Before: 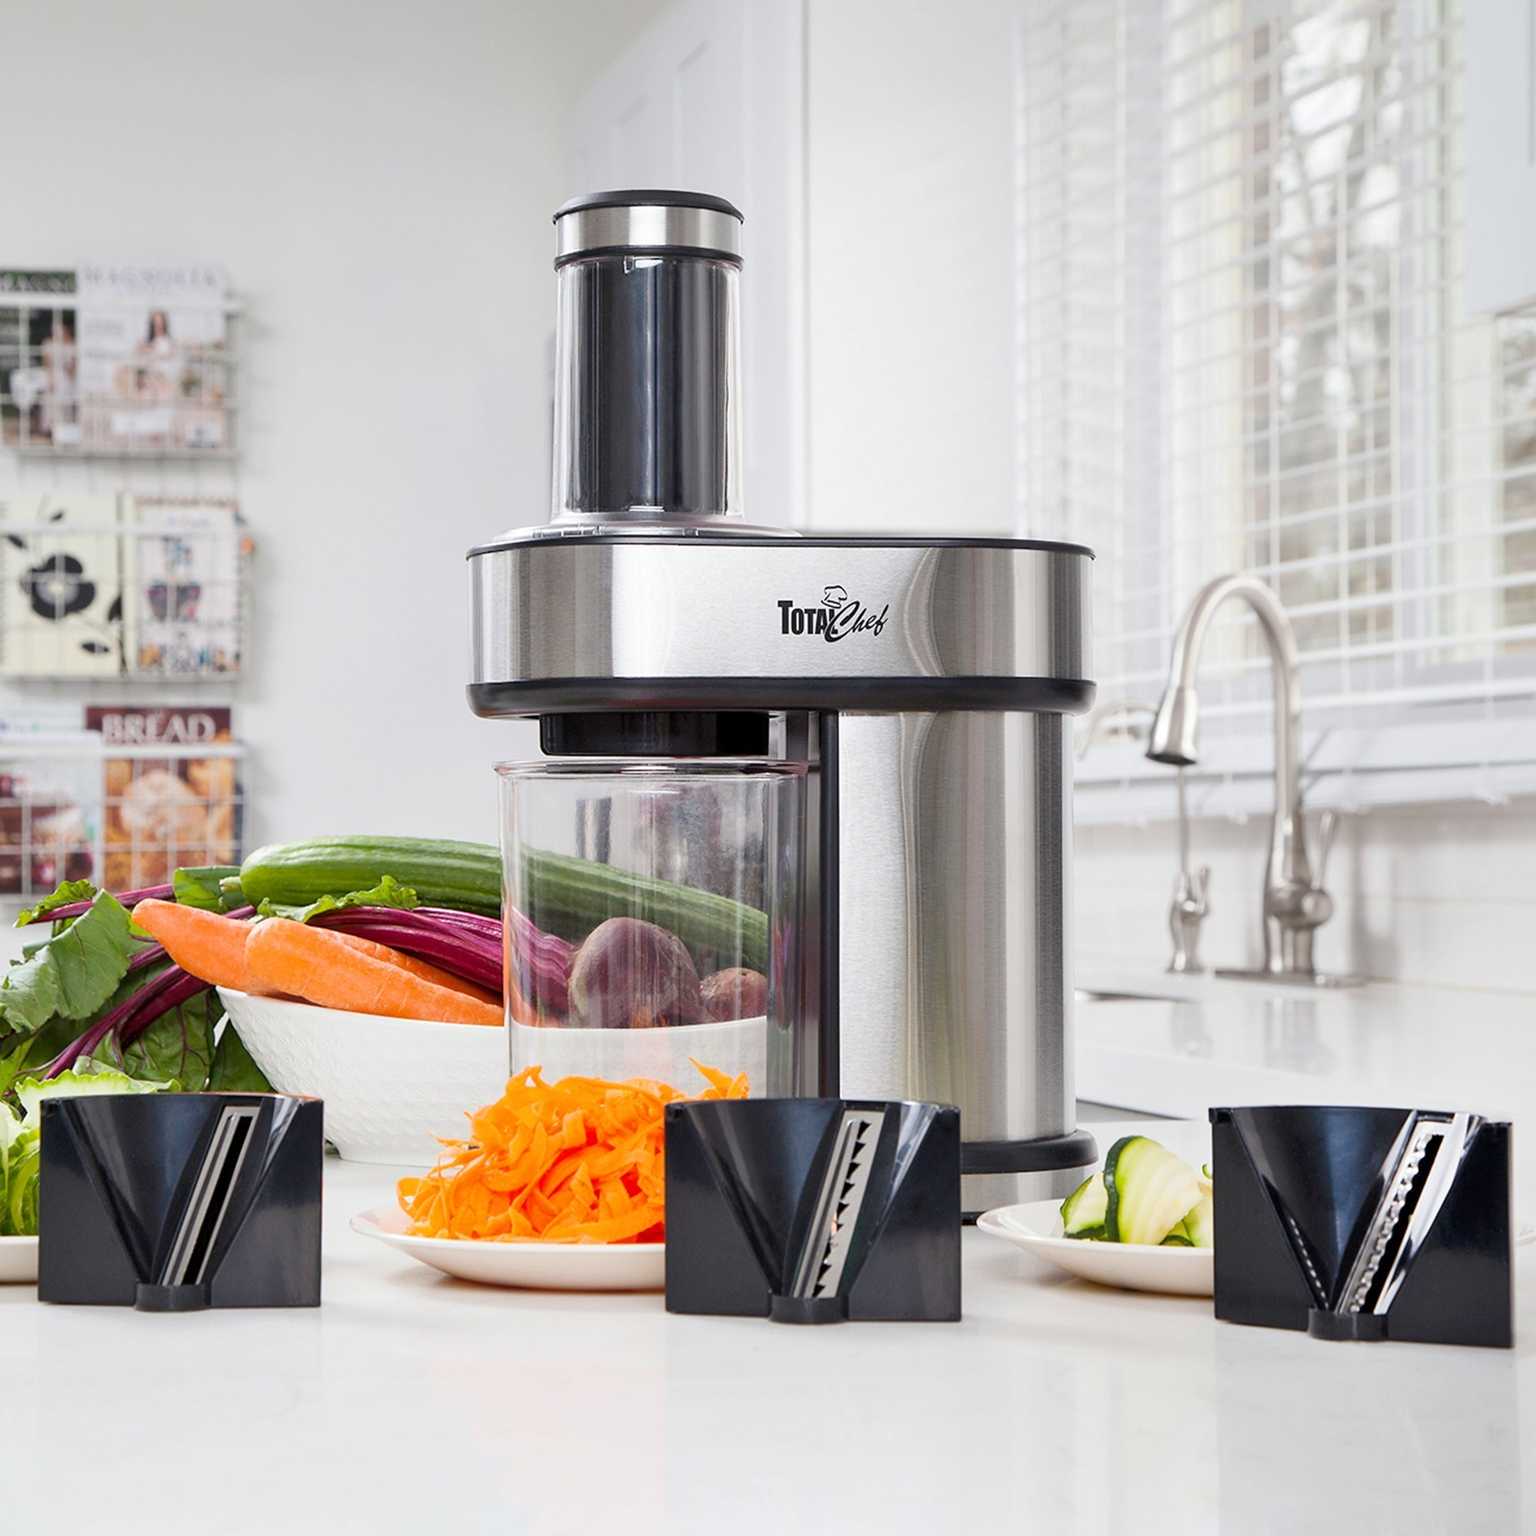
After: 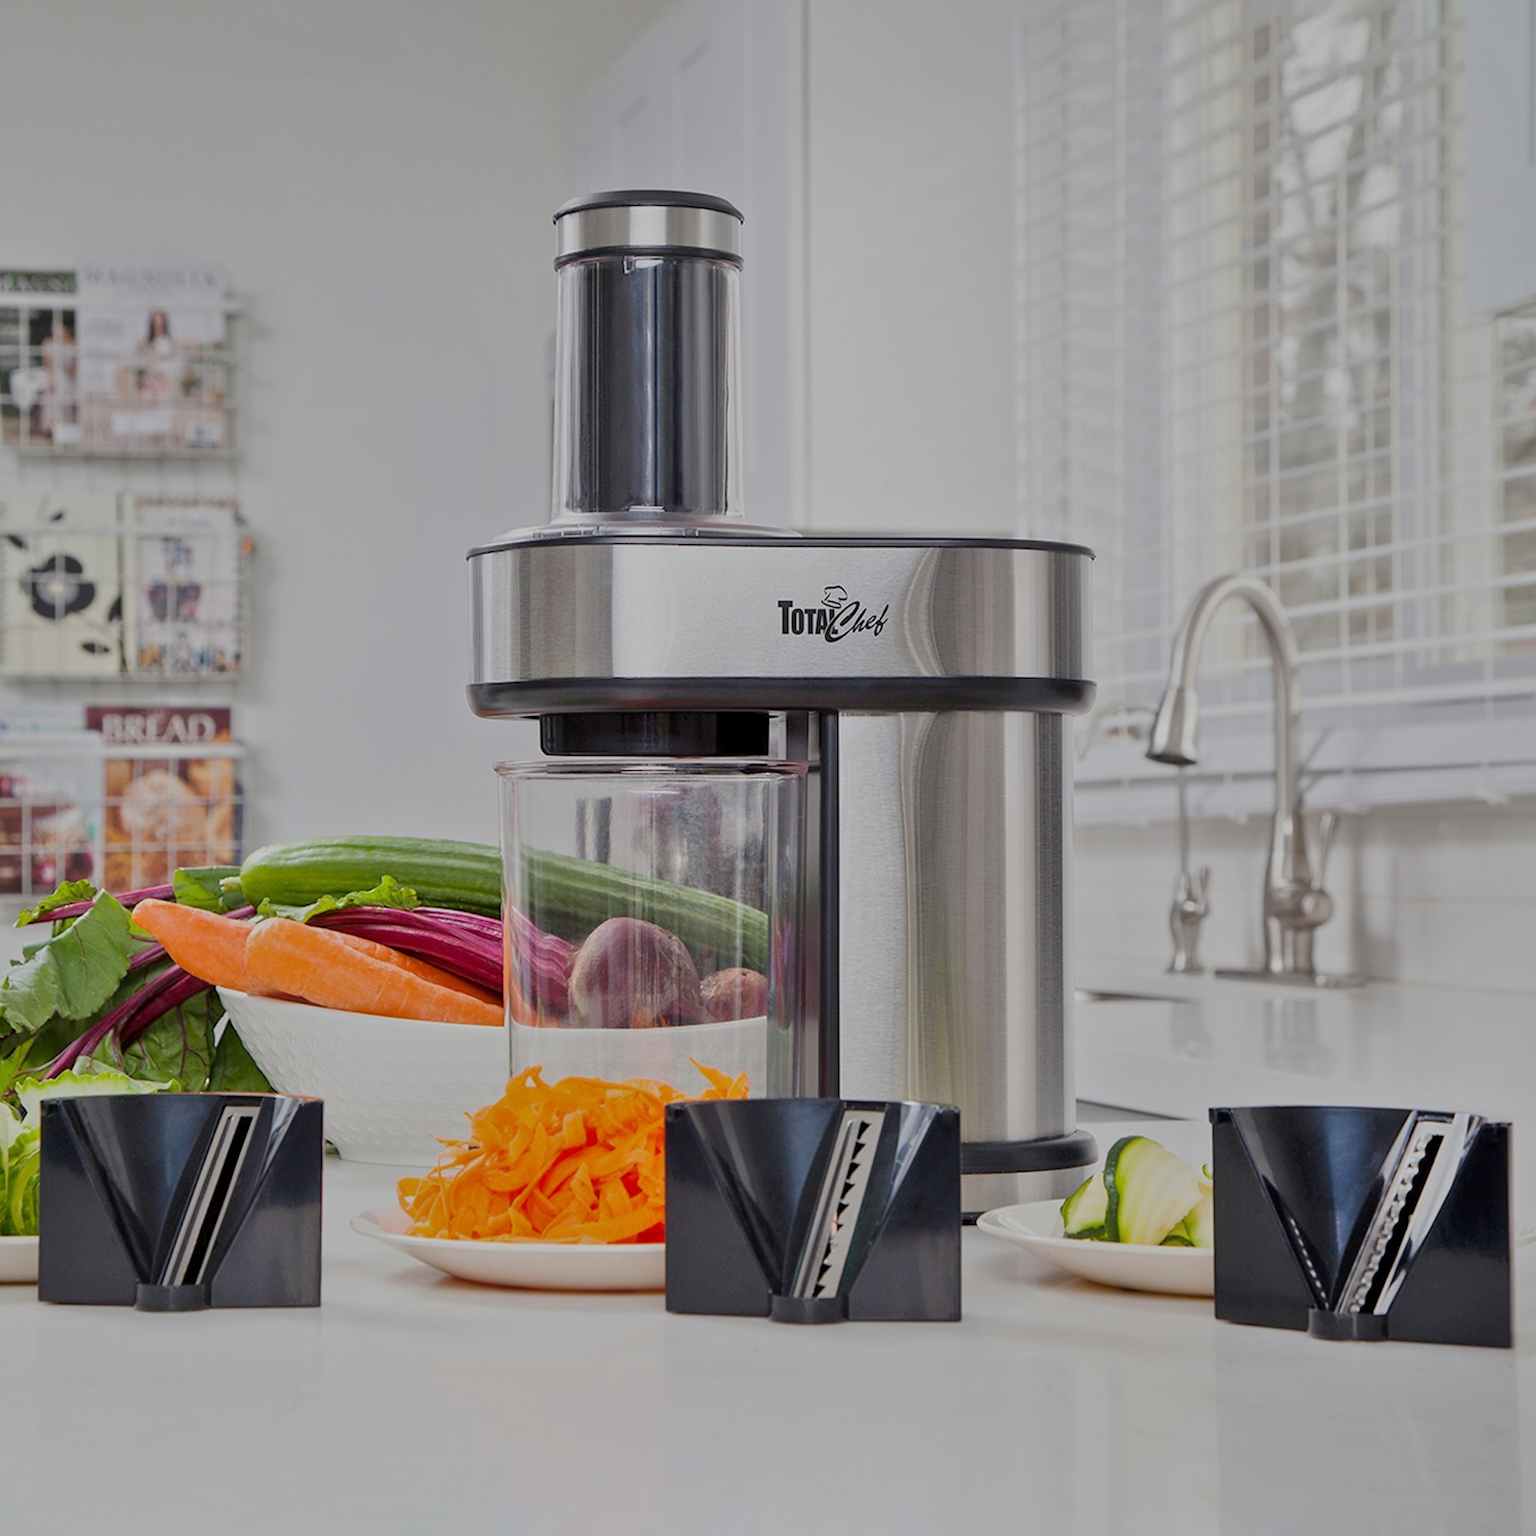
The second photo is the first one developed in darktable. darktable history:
tone equalizer: -8 EV -0.002 EV, -7 EV 0.005 EV, -6 EV -0.008 EV, -5 EV 0.007 EV, -4 EV -0.042 EV, -3 EV -0.233 EV, -2 EV -0.662 EV, -1 EV -0.983 EV, +0 EV -0.969 EV, smoothing diameter 2%, edges refinement/feathering 20, mask exposure compensation -1.57 EV, filter diffusion 5
exposure: compensate highlight preservation false
